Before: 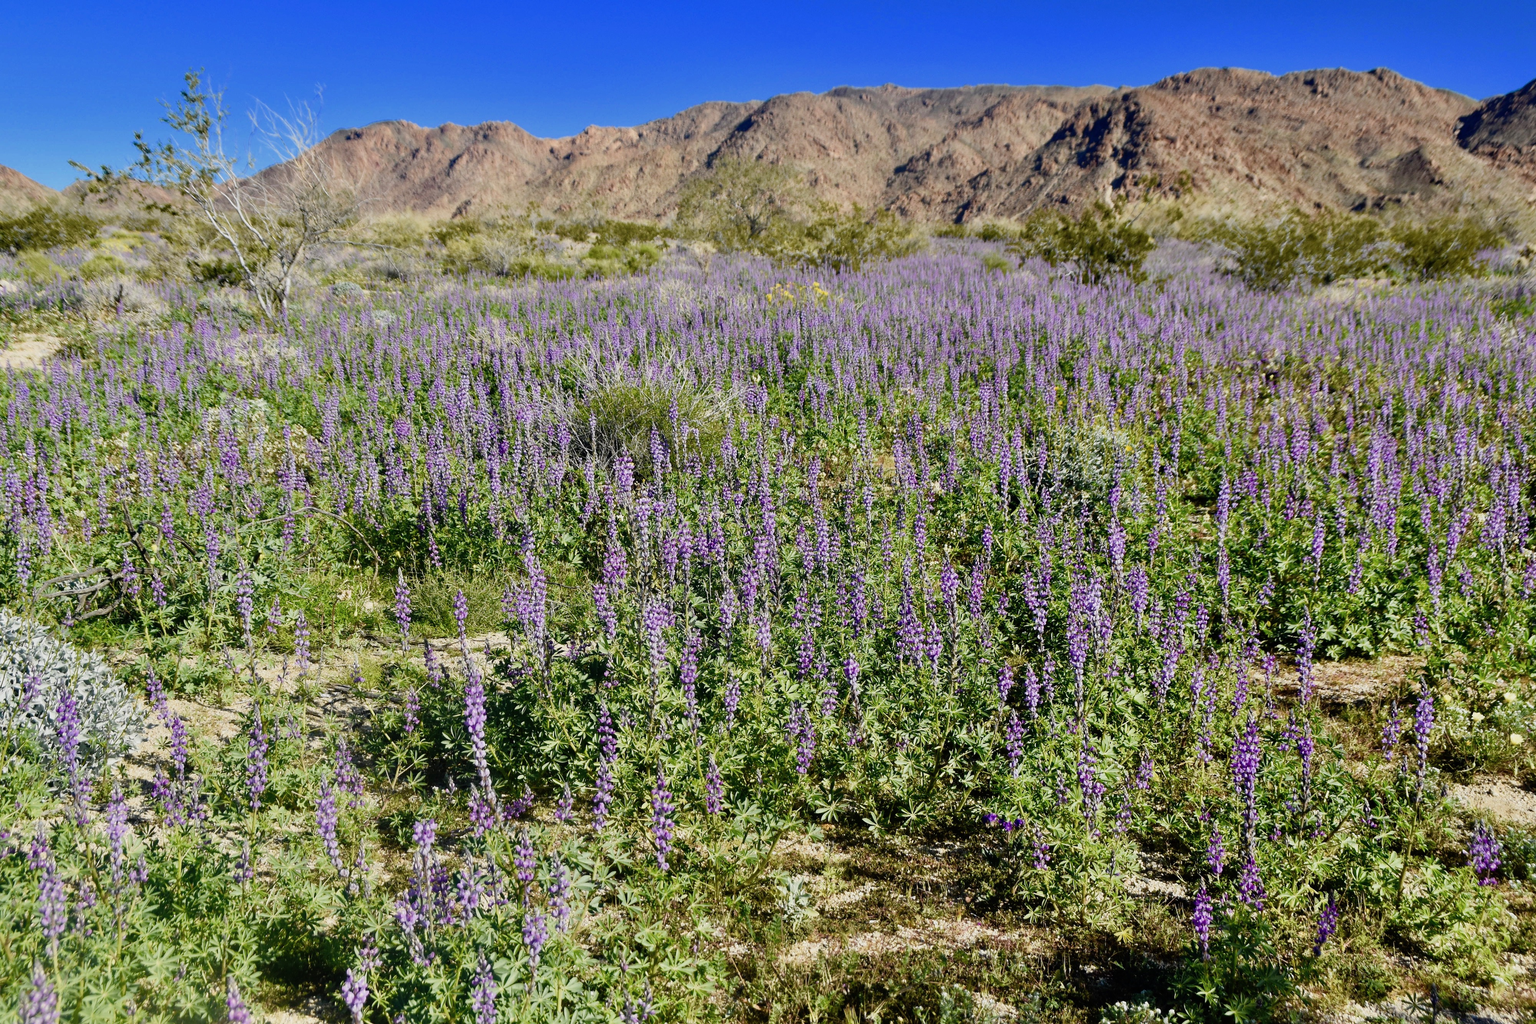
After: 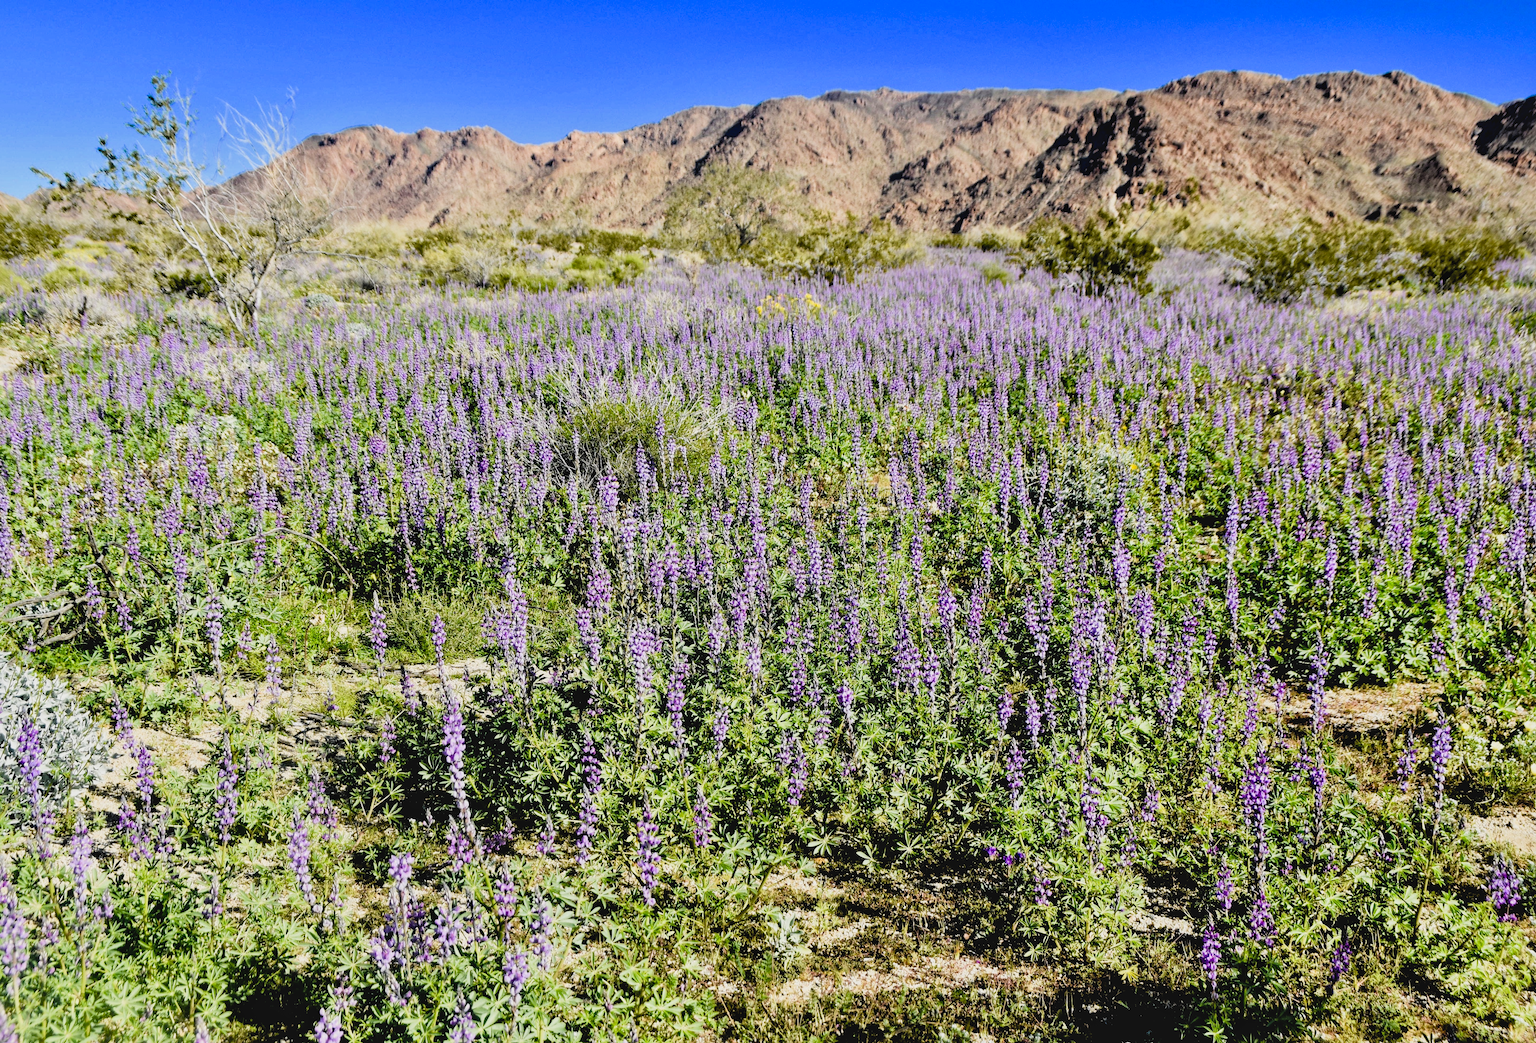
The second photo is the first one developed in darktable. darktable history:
filmic rgb: black relative exposure -5.01 EV, white relative exposure 3.54 EV, threshold 3.02 EV, hardness 3.16, contrast 1.297, highlights saturation mix -49.7%, enable highlight reconstruction true
local contrast: mode bilateral grid, contrast 30, coarseness 25, midtone range 0.2
contrast brightness saturation: contrast -0.092, brightness 0.044, saturation 0.081
crop and rotate: left 2.593%, right 1.293%, bottom 2.048%
tone equalizer: -8 EV -0.417 EV, -7 EV -0.411 EV, -6 EV -0.34 EV, -5 EV -0.186 EV, -3 EV 0.233 EV, -2 EV 0.346 EV, -1 EV 0.368 EV, +0 EV 0.431 EV
